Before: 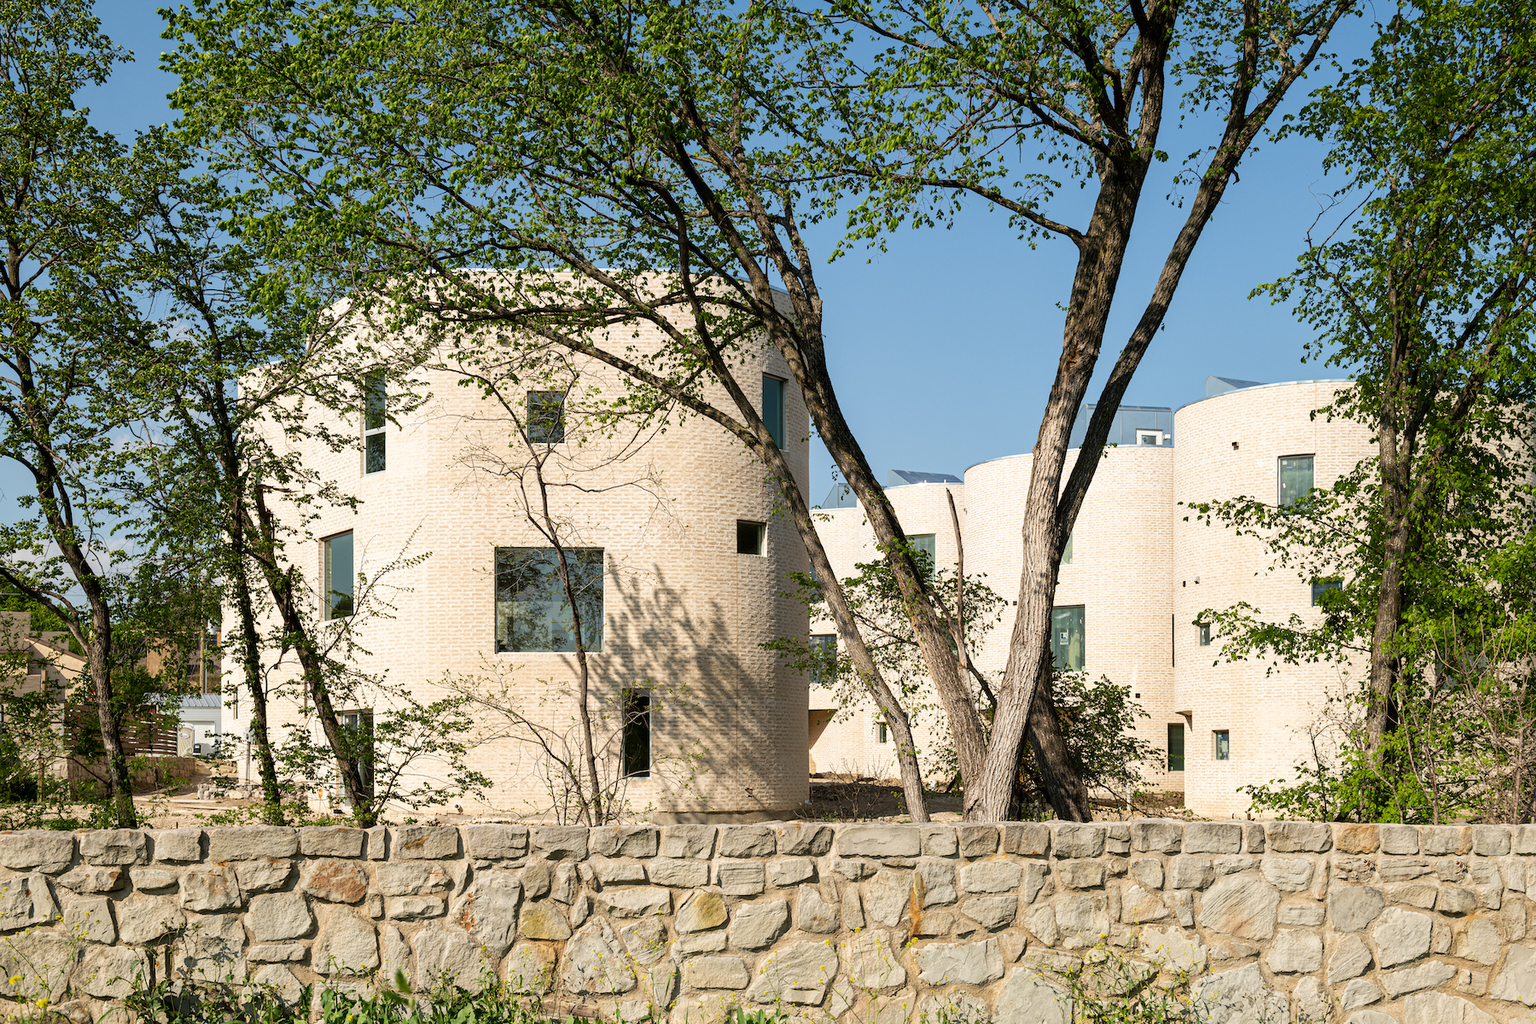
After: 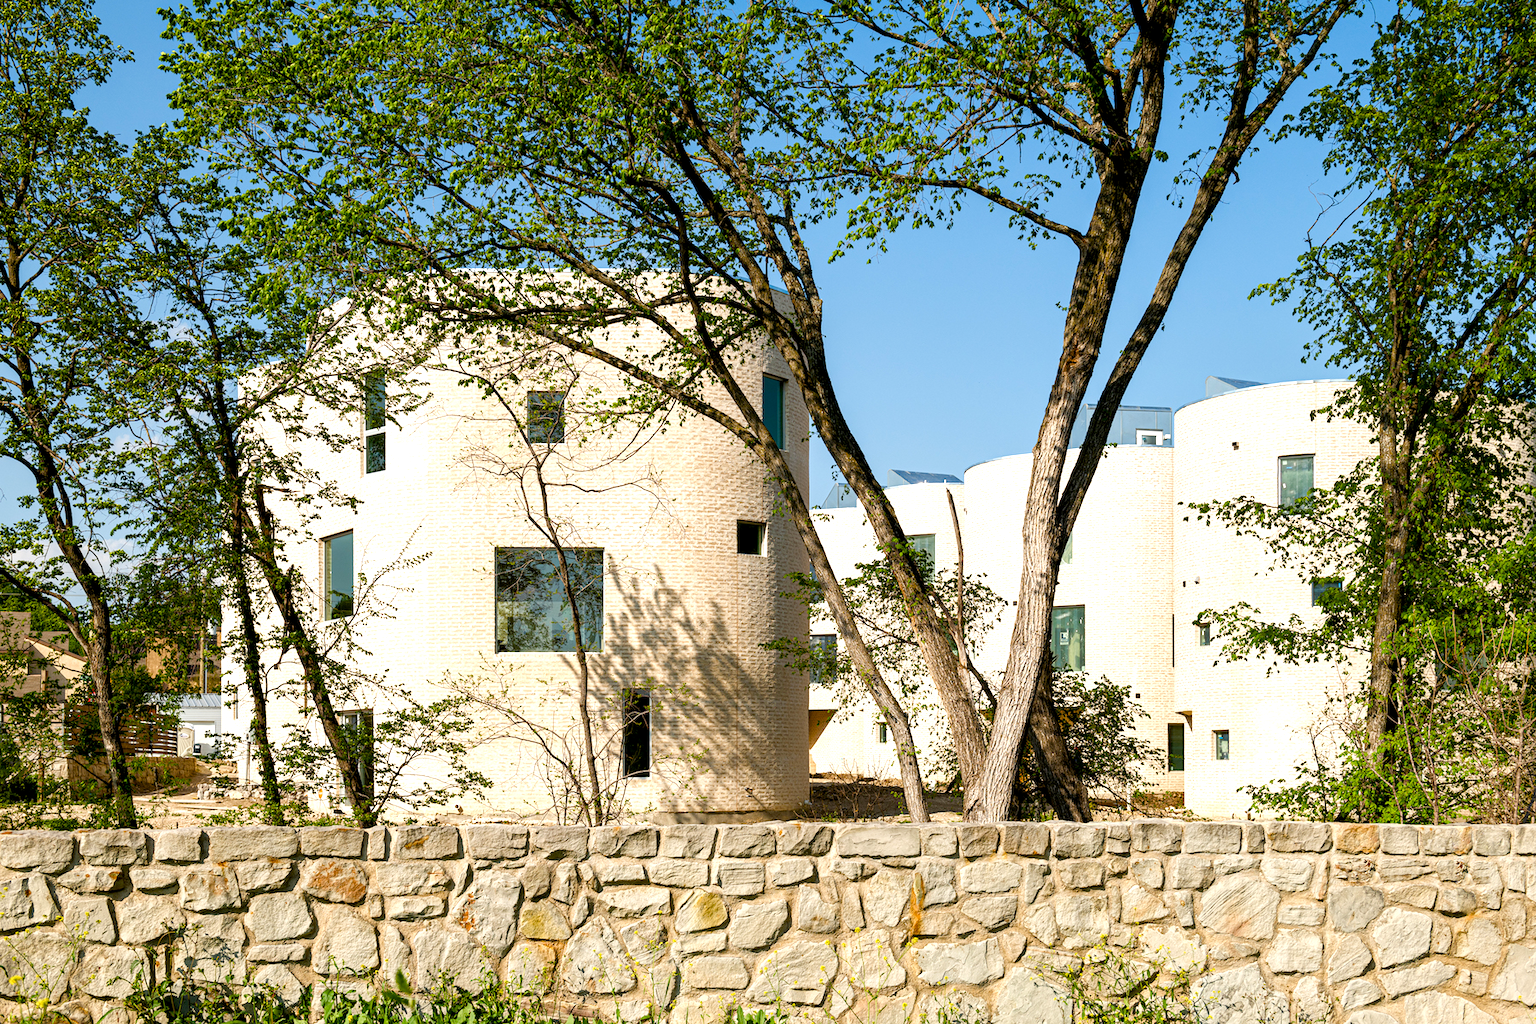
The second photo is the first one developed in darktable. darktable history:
color balance rgb: global offset › luminance -0.5%, perceptual saturation grading › global saturation 0.308%, perceptual saturation grading › highlights -18.01%, perceptual saturation grading › mid-tones 33.727%, perceptual saturation grading › shadows 50.381%, perceptual brilliance grading › global brilliance 11.214%, global vibrance 20%
